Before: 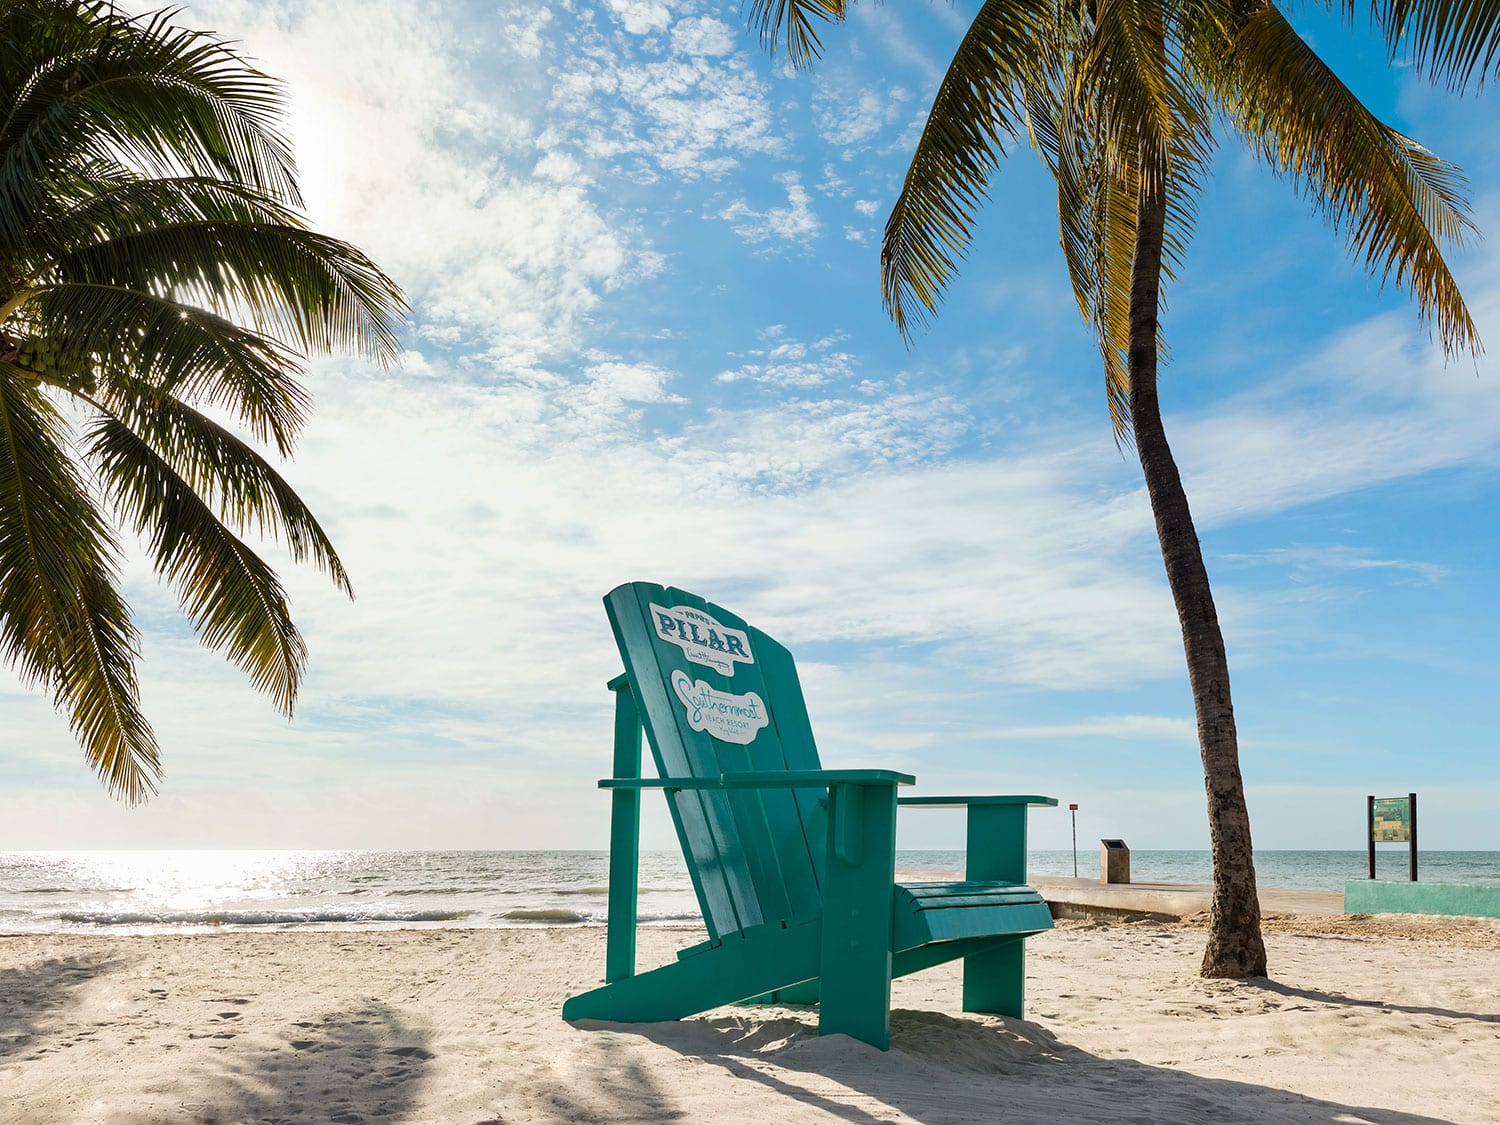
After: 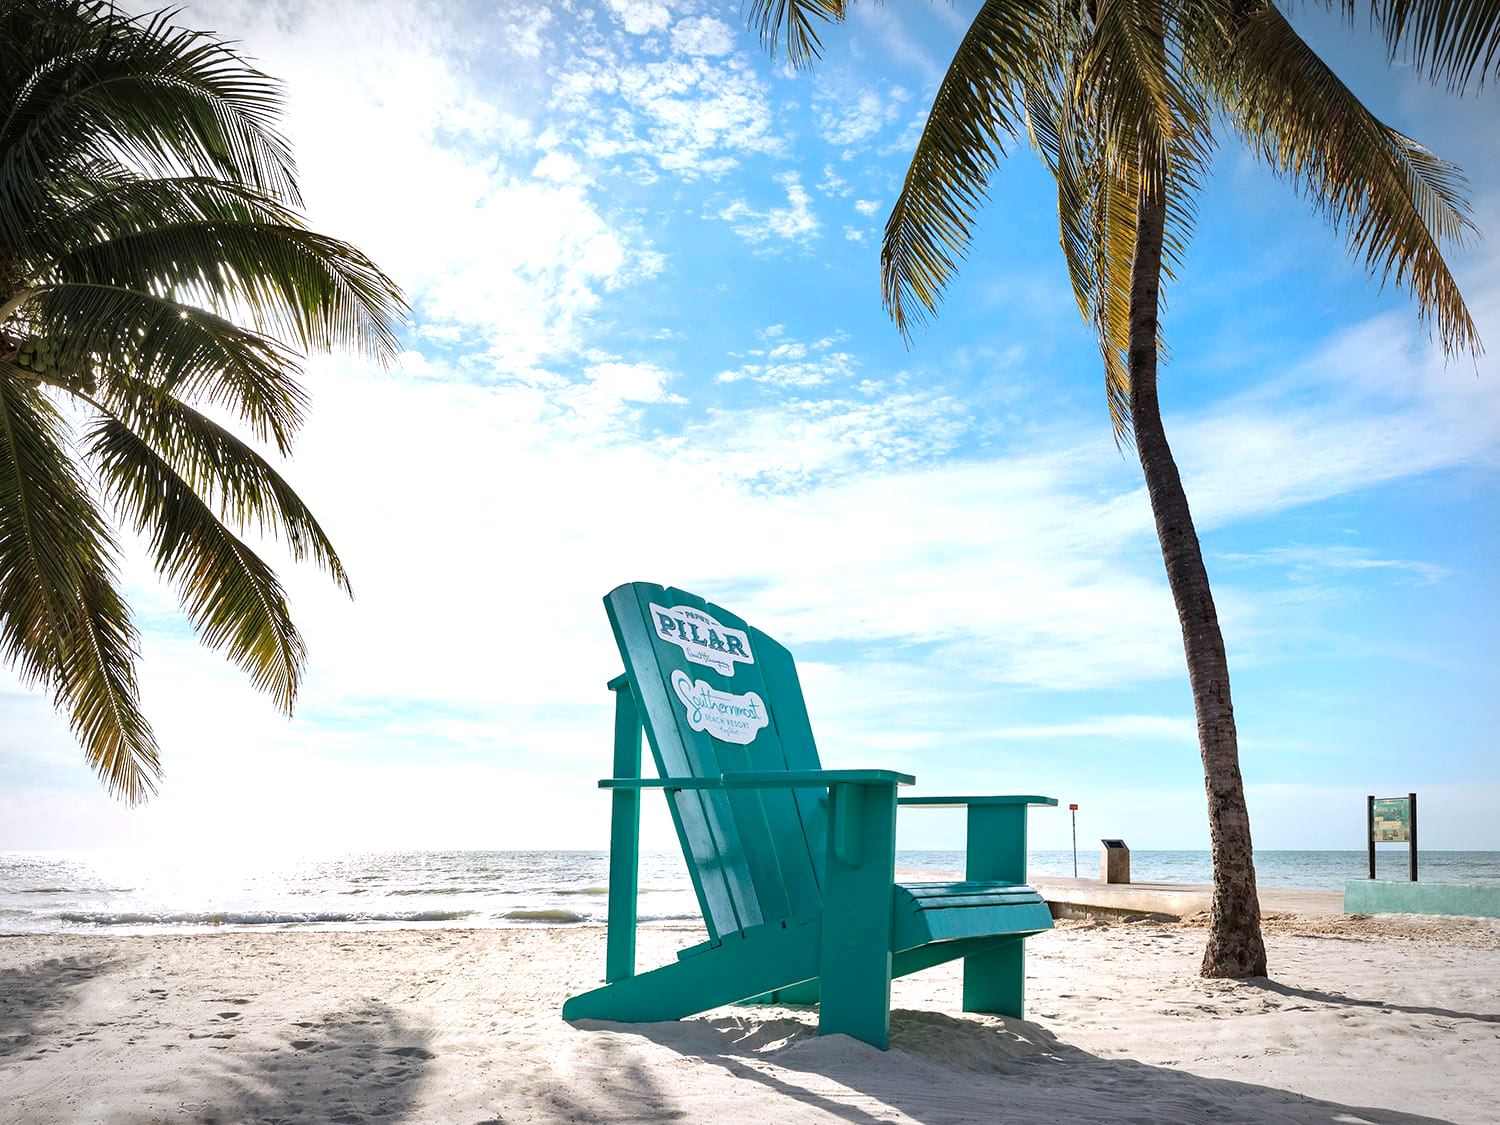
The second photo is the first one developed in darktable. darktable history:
exposure: exposure 0.56 EV, compensate exposure bias true, compensate highlight preservation false
color calibration: illuminant as shot in camera, x 0.358, y 0.373, temperature 4628.91 K
vignetting: automatic ratio true
